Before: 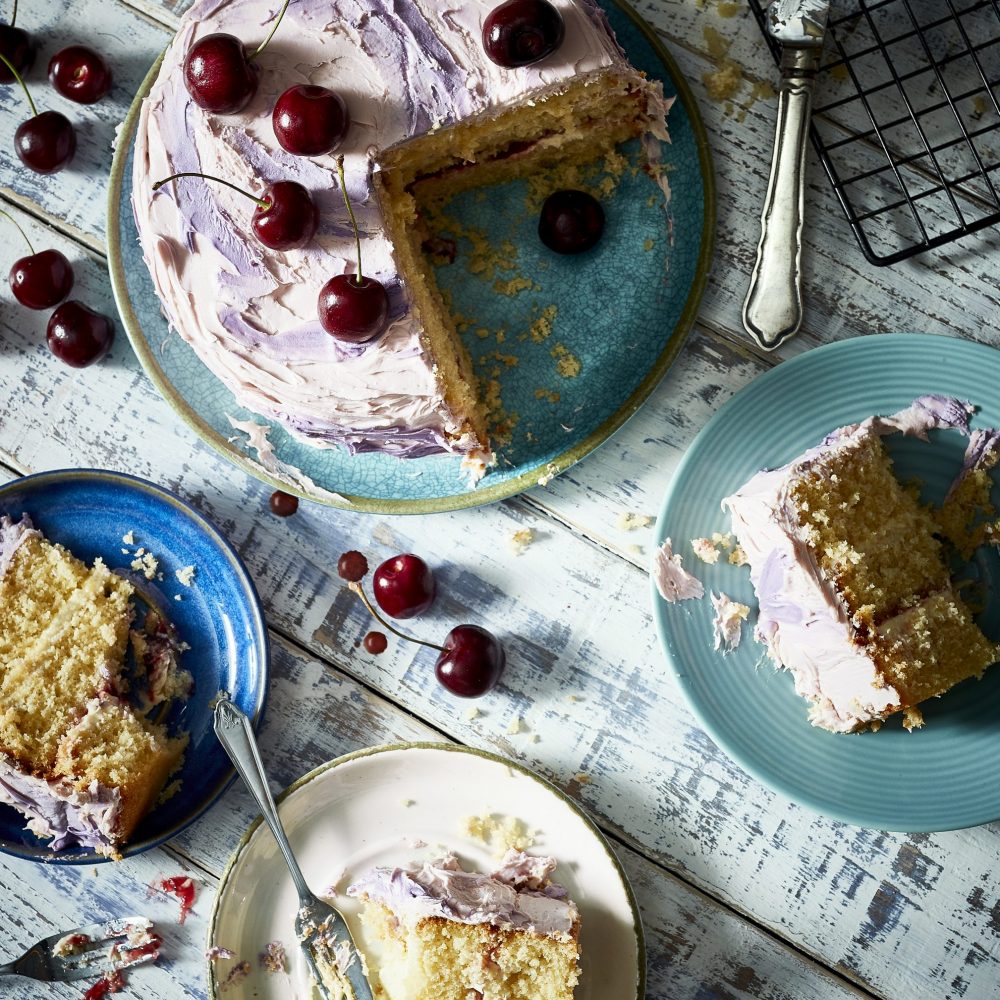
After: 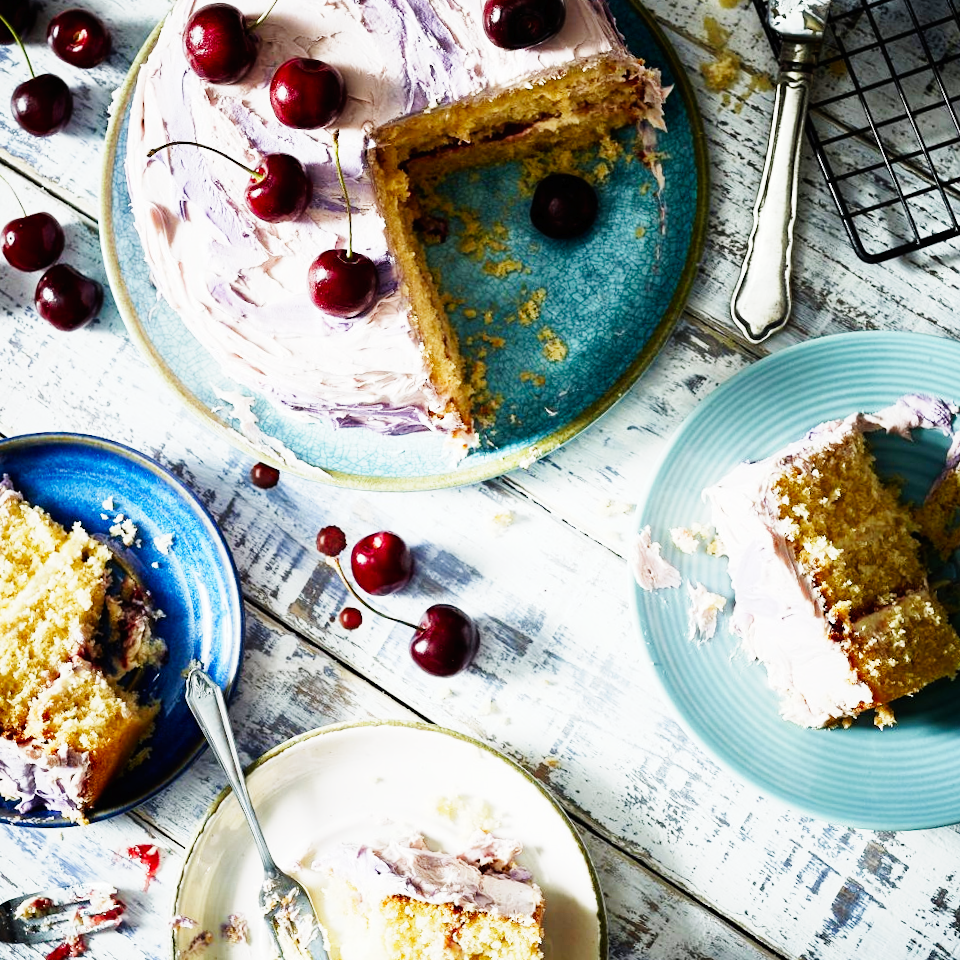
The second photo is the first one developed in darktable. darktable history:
crop and rotate: angle -2.38°
base curve: curves: ch0 [(0, 0) (0, 0.001) (0.001, 0.001) (0.004, 0.002) (0.007, 0.004) (0.015, 0.013) (0.033, 0.045) (0.052, 0.096) (0.075, 0.17) (0.099, 0.241) (0.163, 0.42) (0.219, 0.55) (0.259, 0.616) (0.327, 0.722) (0.365, 0.765) (0.522, 0.873) (0.547, 0.881) (0.689, 0.919) (0.826, 0.952) (1, 1)], preserve colors none
